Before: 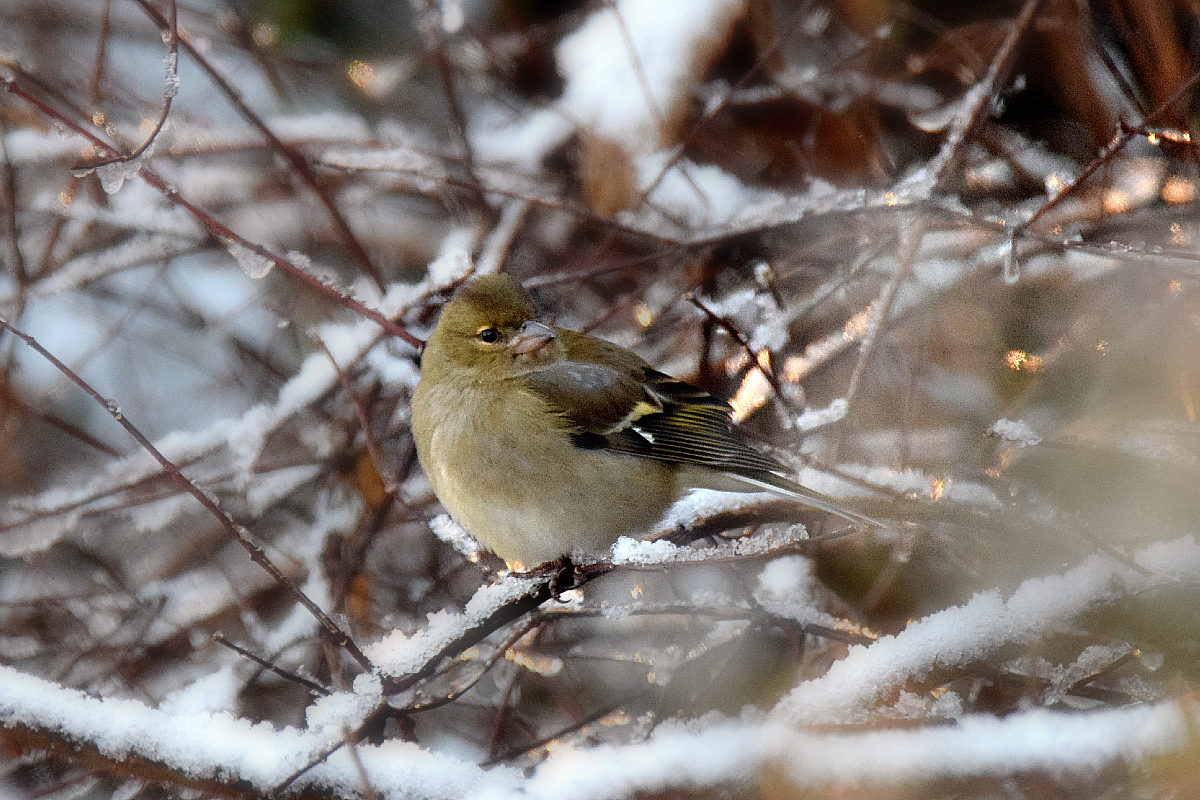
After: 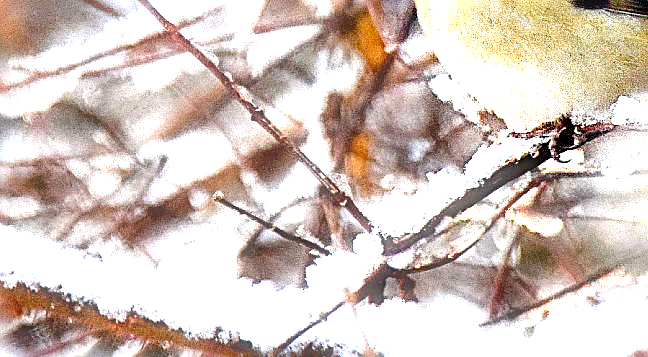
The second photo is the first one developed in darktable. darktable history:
velvia: strength 32.57%, mid-tones bias 0.207
crop and rotate: top 55.109%, right 45.941%, bottom 0.211%
exposure: exposure 2.004 EV, compensate exposure bias true, compensate highlight preservation false
sharpen: radius 2.991, amount 0.768
